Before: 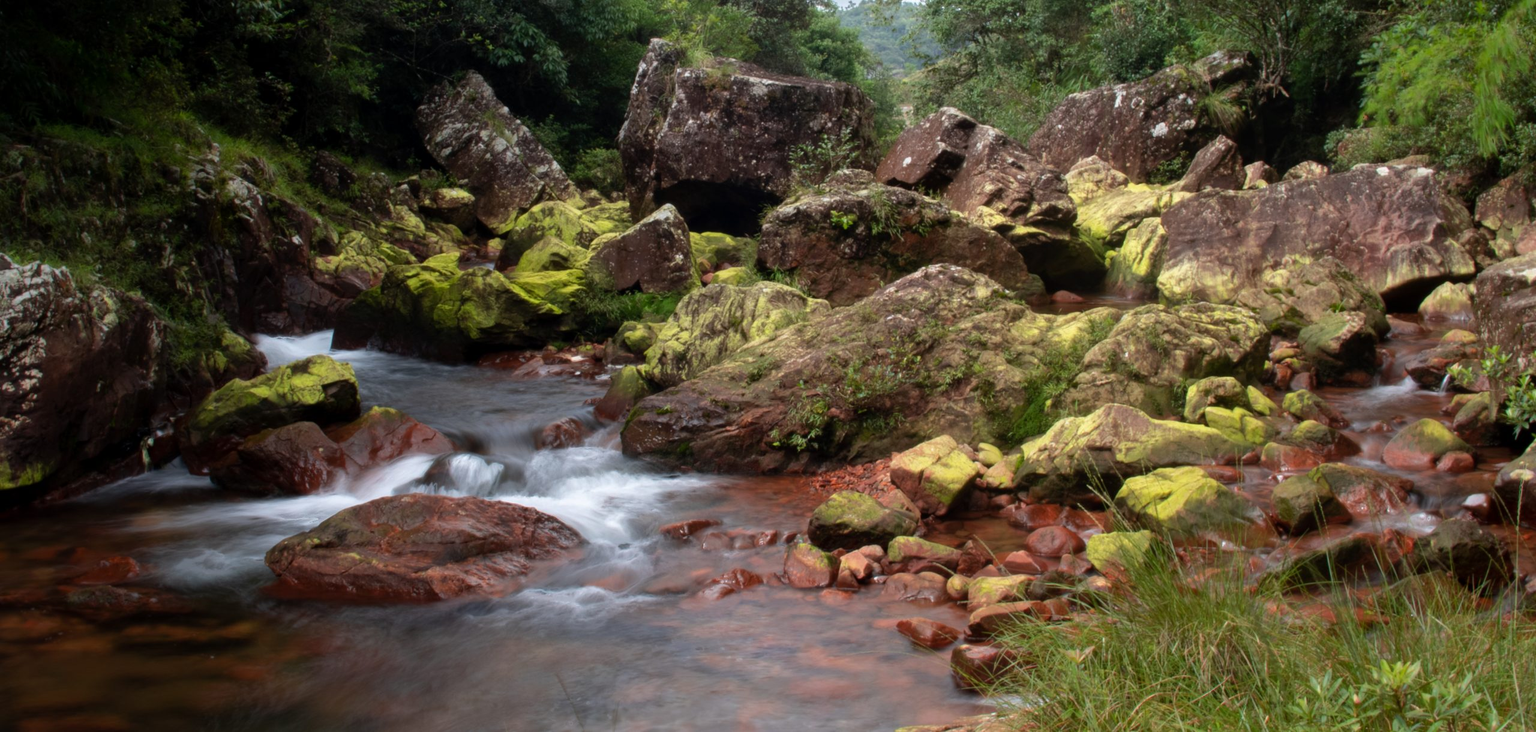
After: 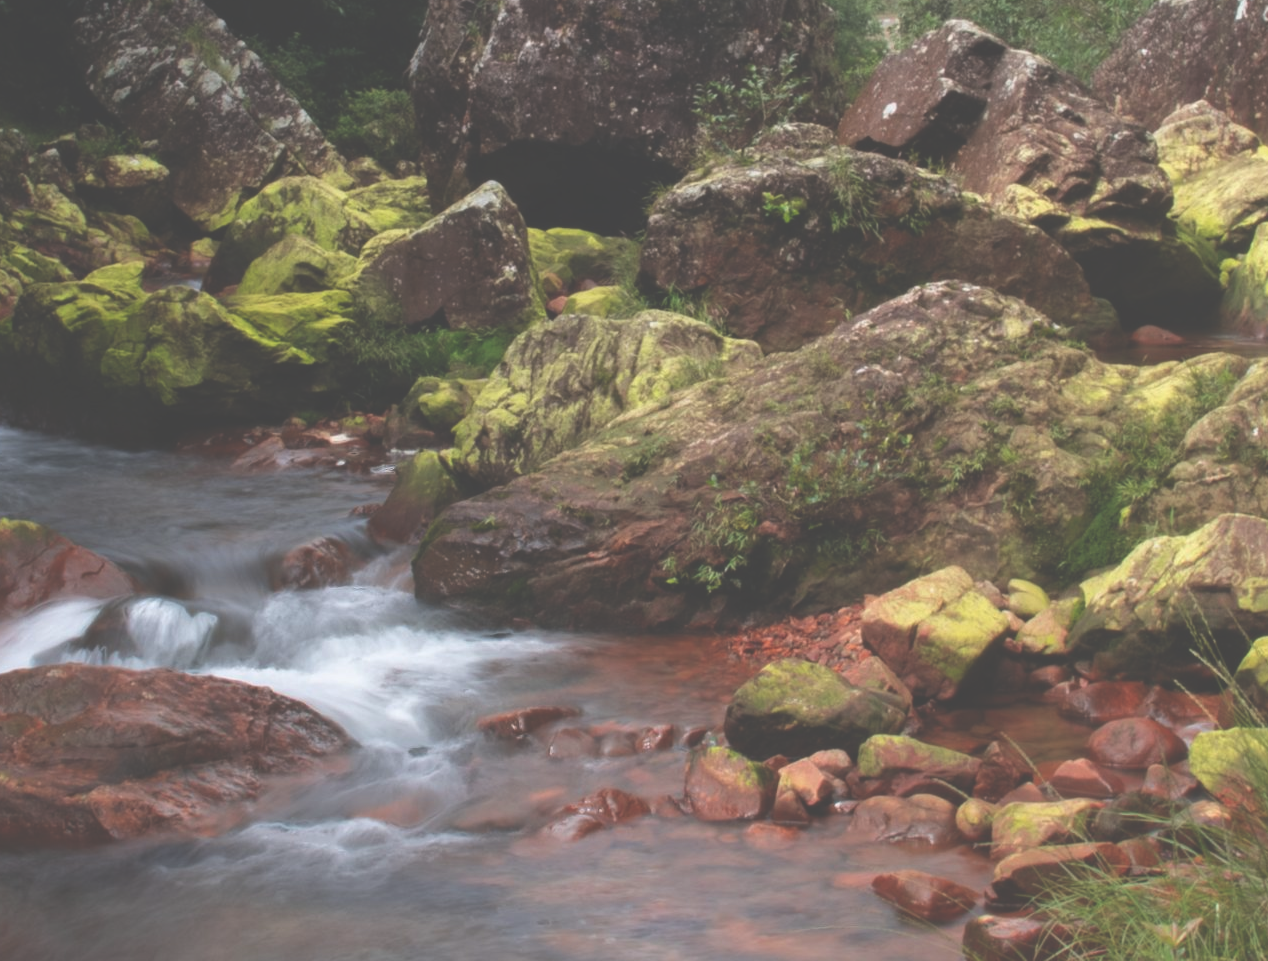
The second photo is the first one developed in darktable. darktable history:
exposure: black level correction -0.062, exposure -0.05 EV, compensate highlight preservation false
crop and rotate: angle 0.016°, left 24.292%, top 13.081%, right 26.145%, bottom 8.093%
